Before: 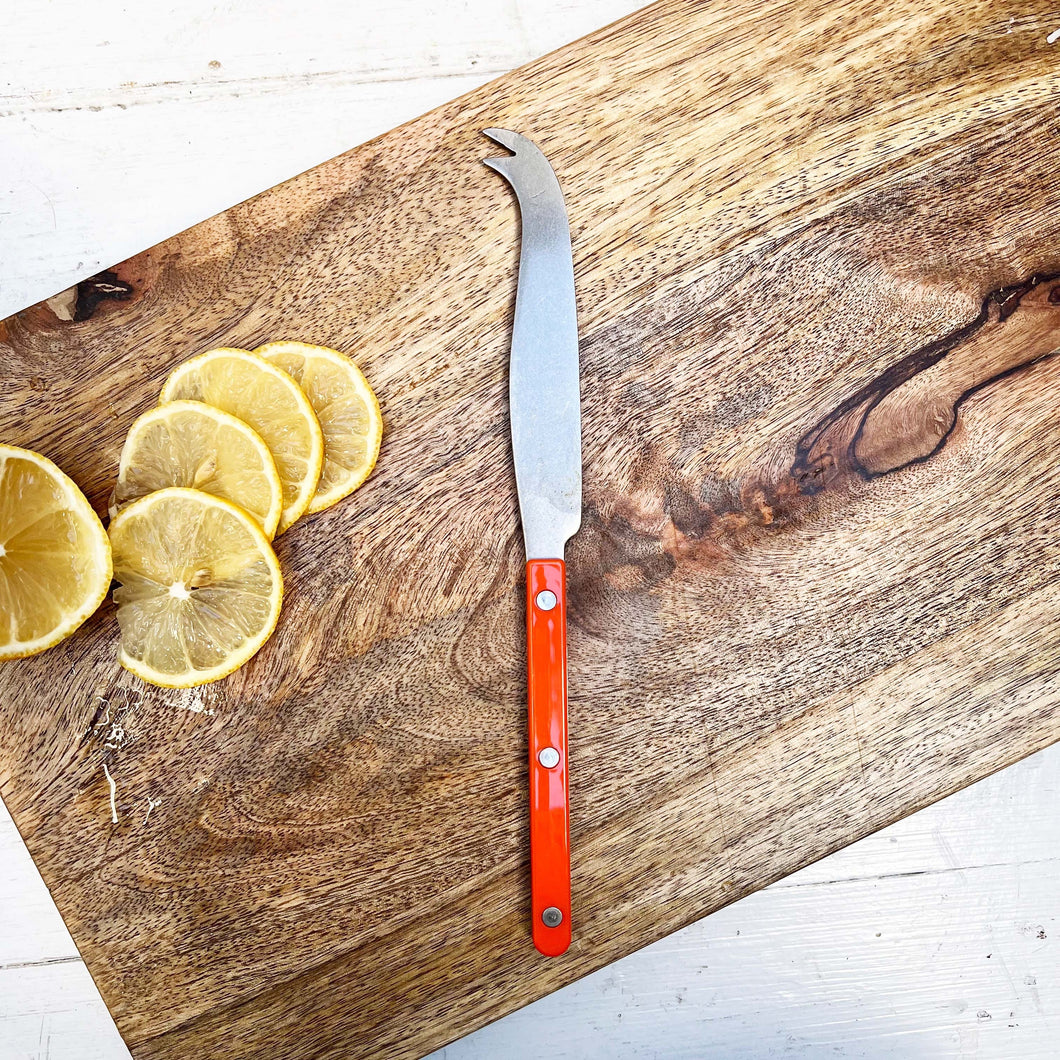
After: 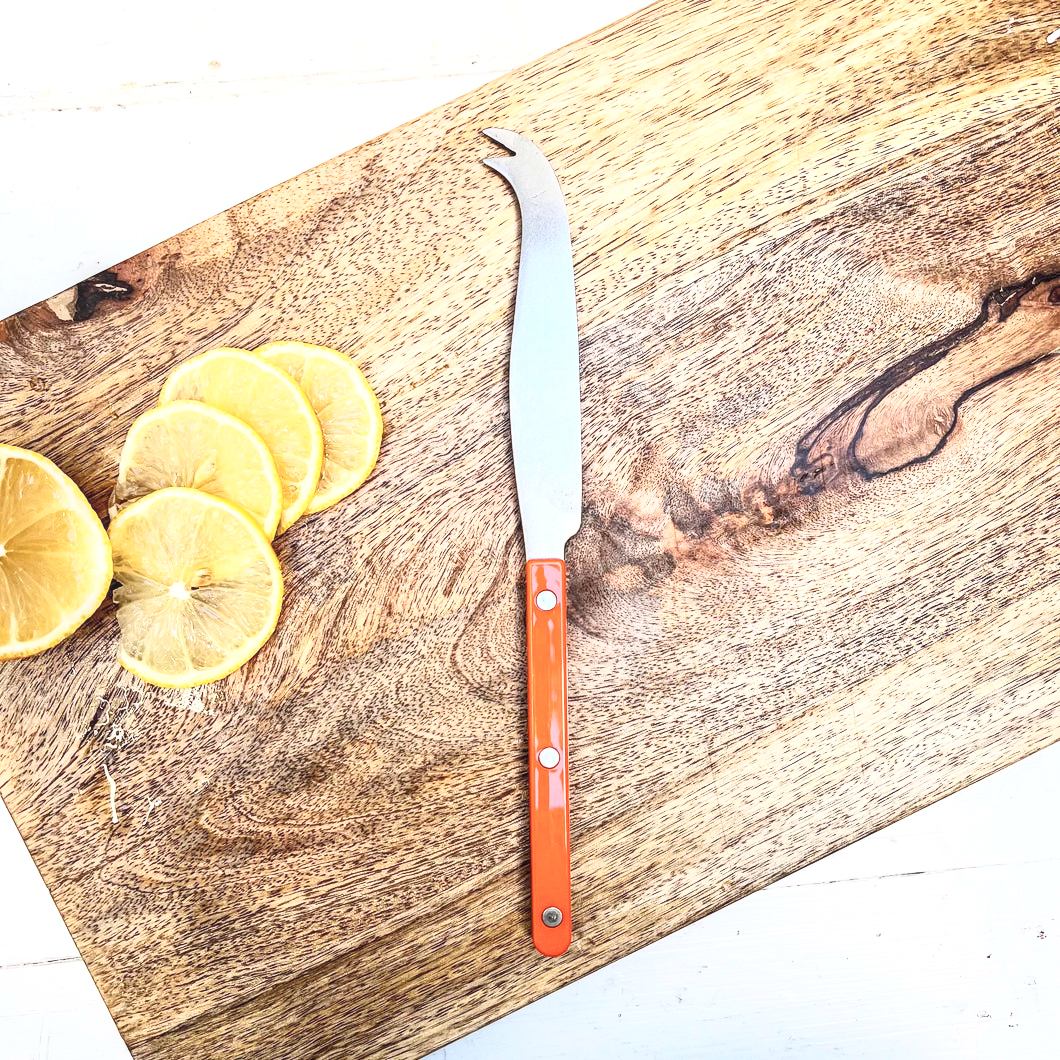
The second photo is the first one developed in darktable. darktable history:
local contrast: on, module defaults
contrast brightness saturation: contrast 0.388, brightness 0.512
